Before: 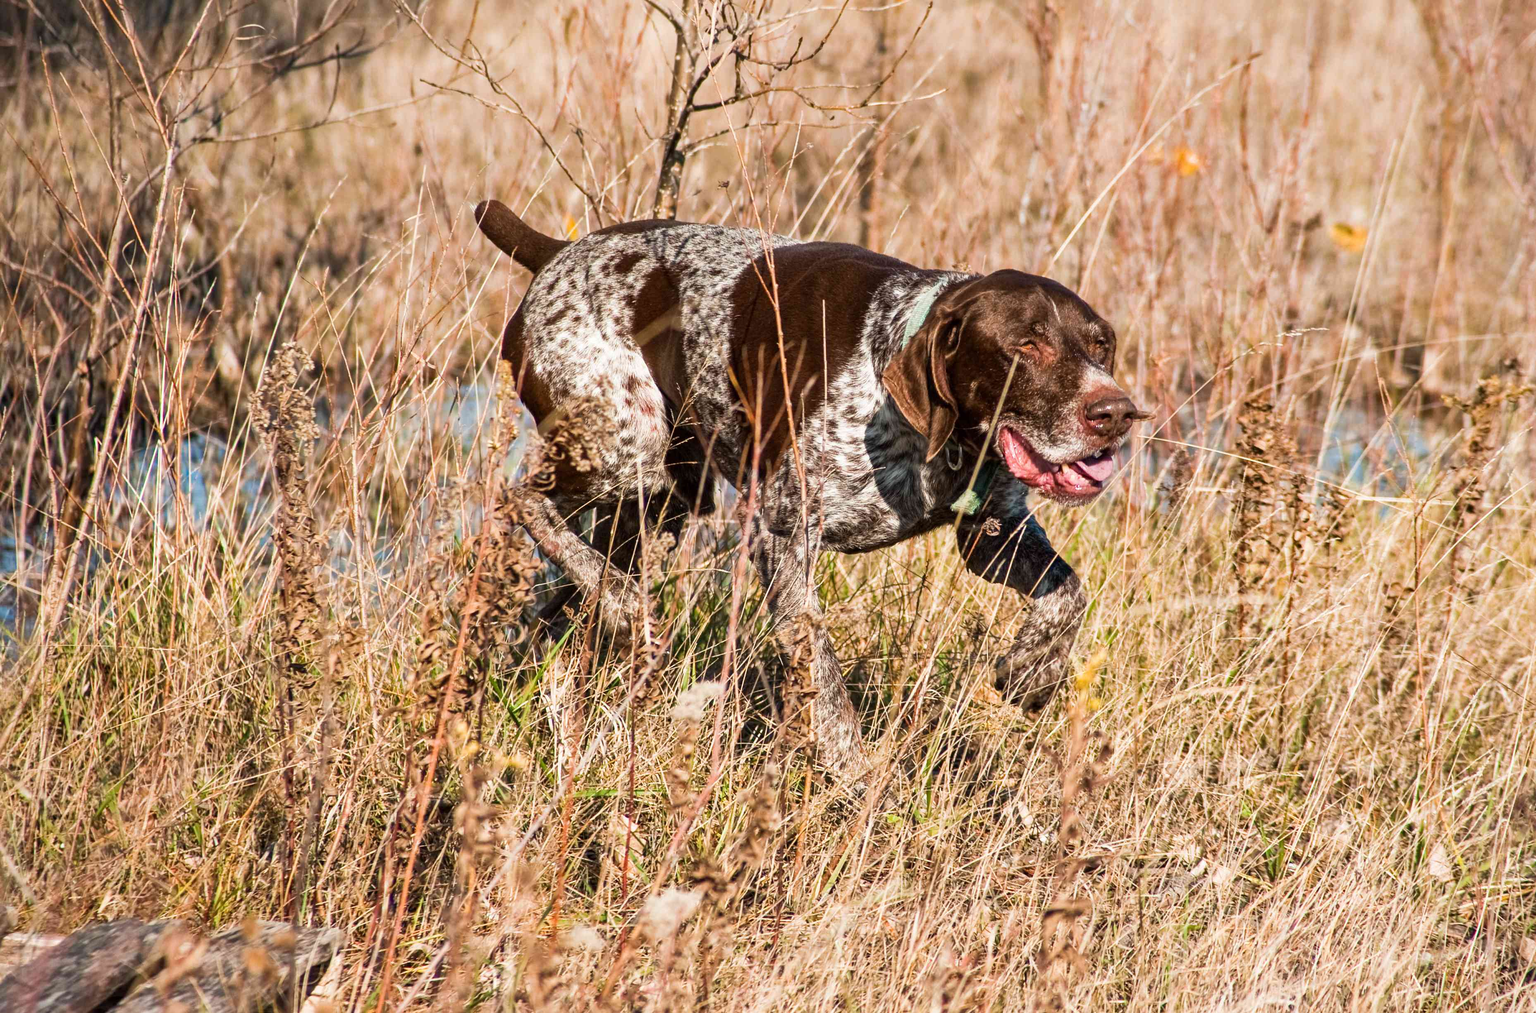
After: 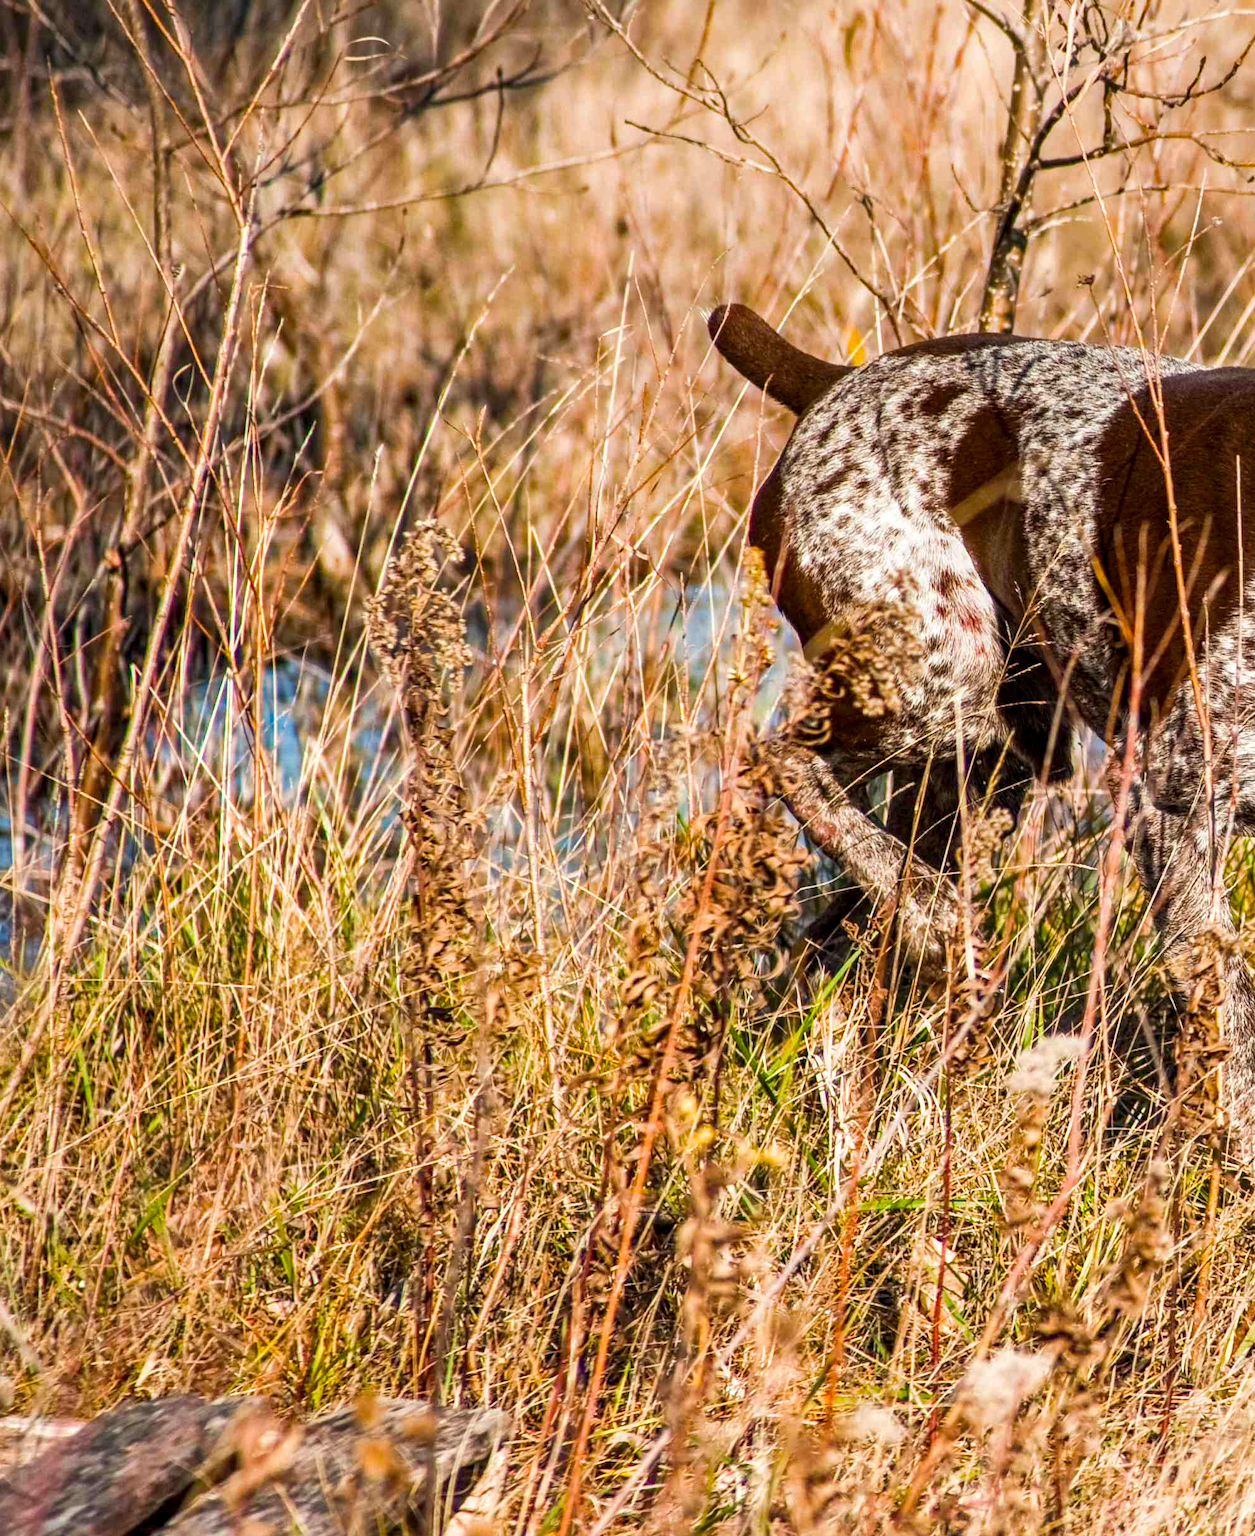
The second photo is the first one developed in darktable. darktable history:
crop: left 0.587%, right 45.588%, bottom 0.086%
color balance rgb: perceptual saturation grading › global saturation 30%, global vibrance 10%
local contrast: detail 130%
